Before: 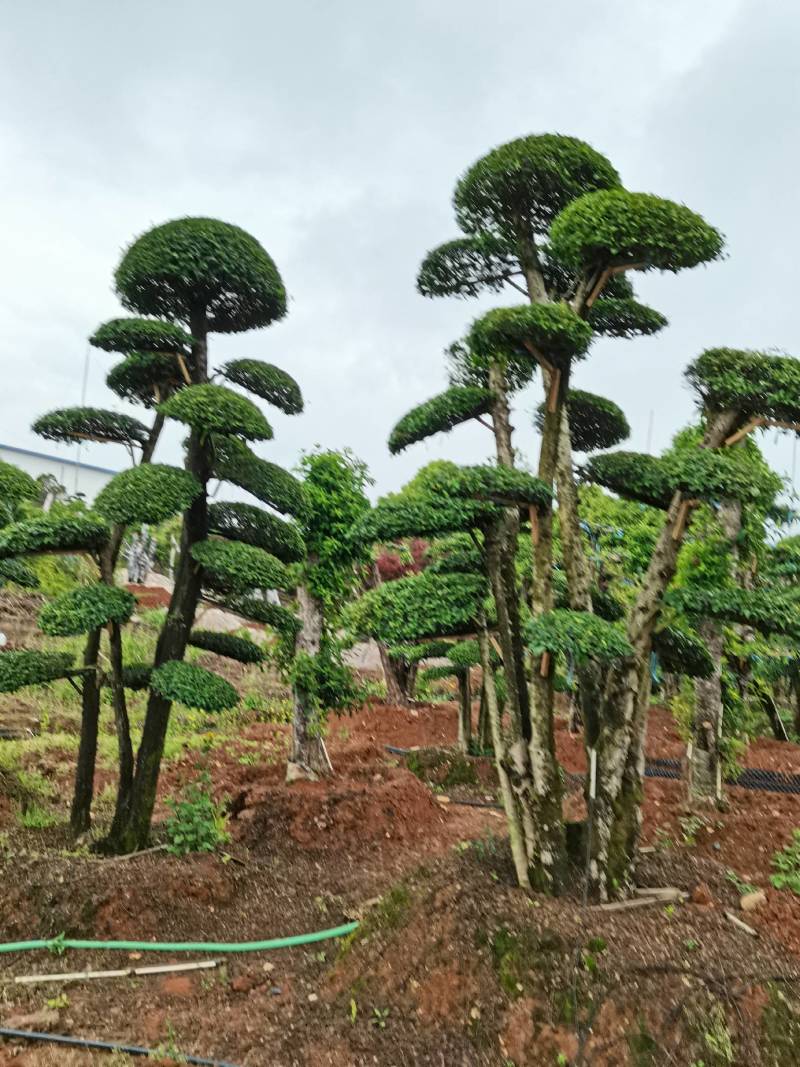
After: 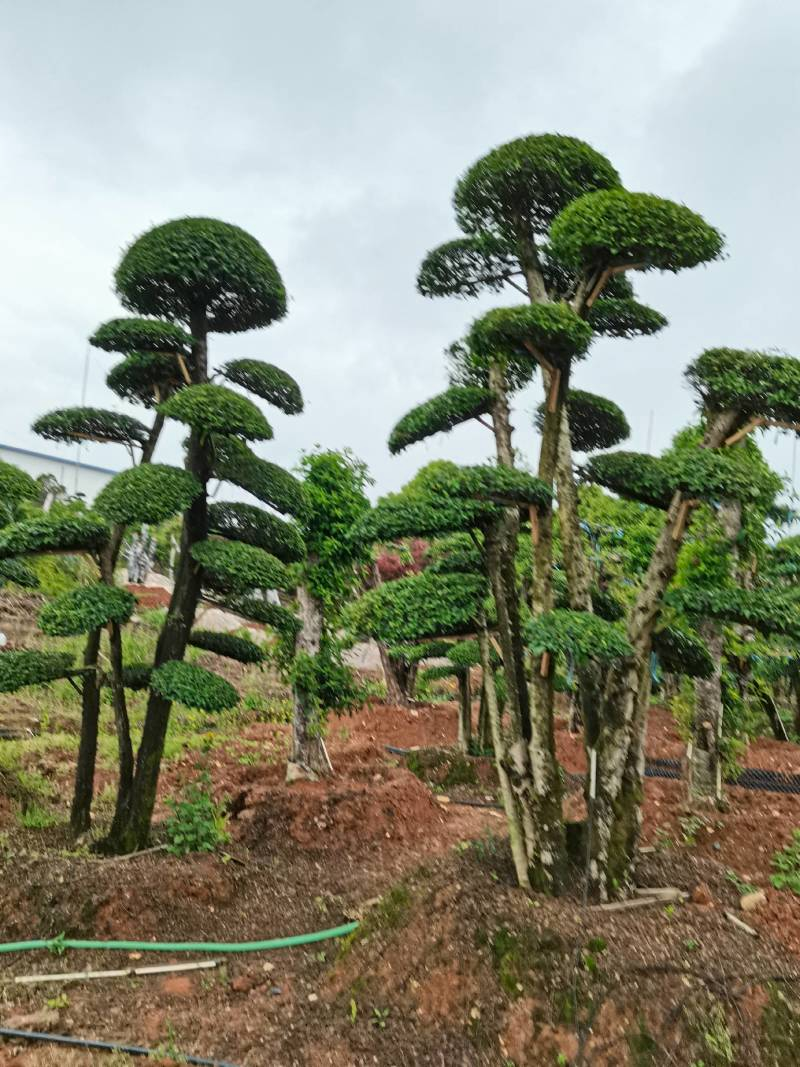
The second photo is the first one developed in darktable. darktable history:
color zones: curves: ch0 [(0, 0.465) (0.092, 0.596) (0.289, 0.464) (0.429, 0.453) (0.571, 0.464) (0.714, 0.455) (0.857, 0.462) (1, 0.465)]
